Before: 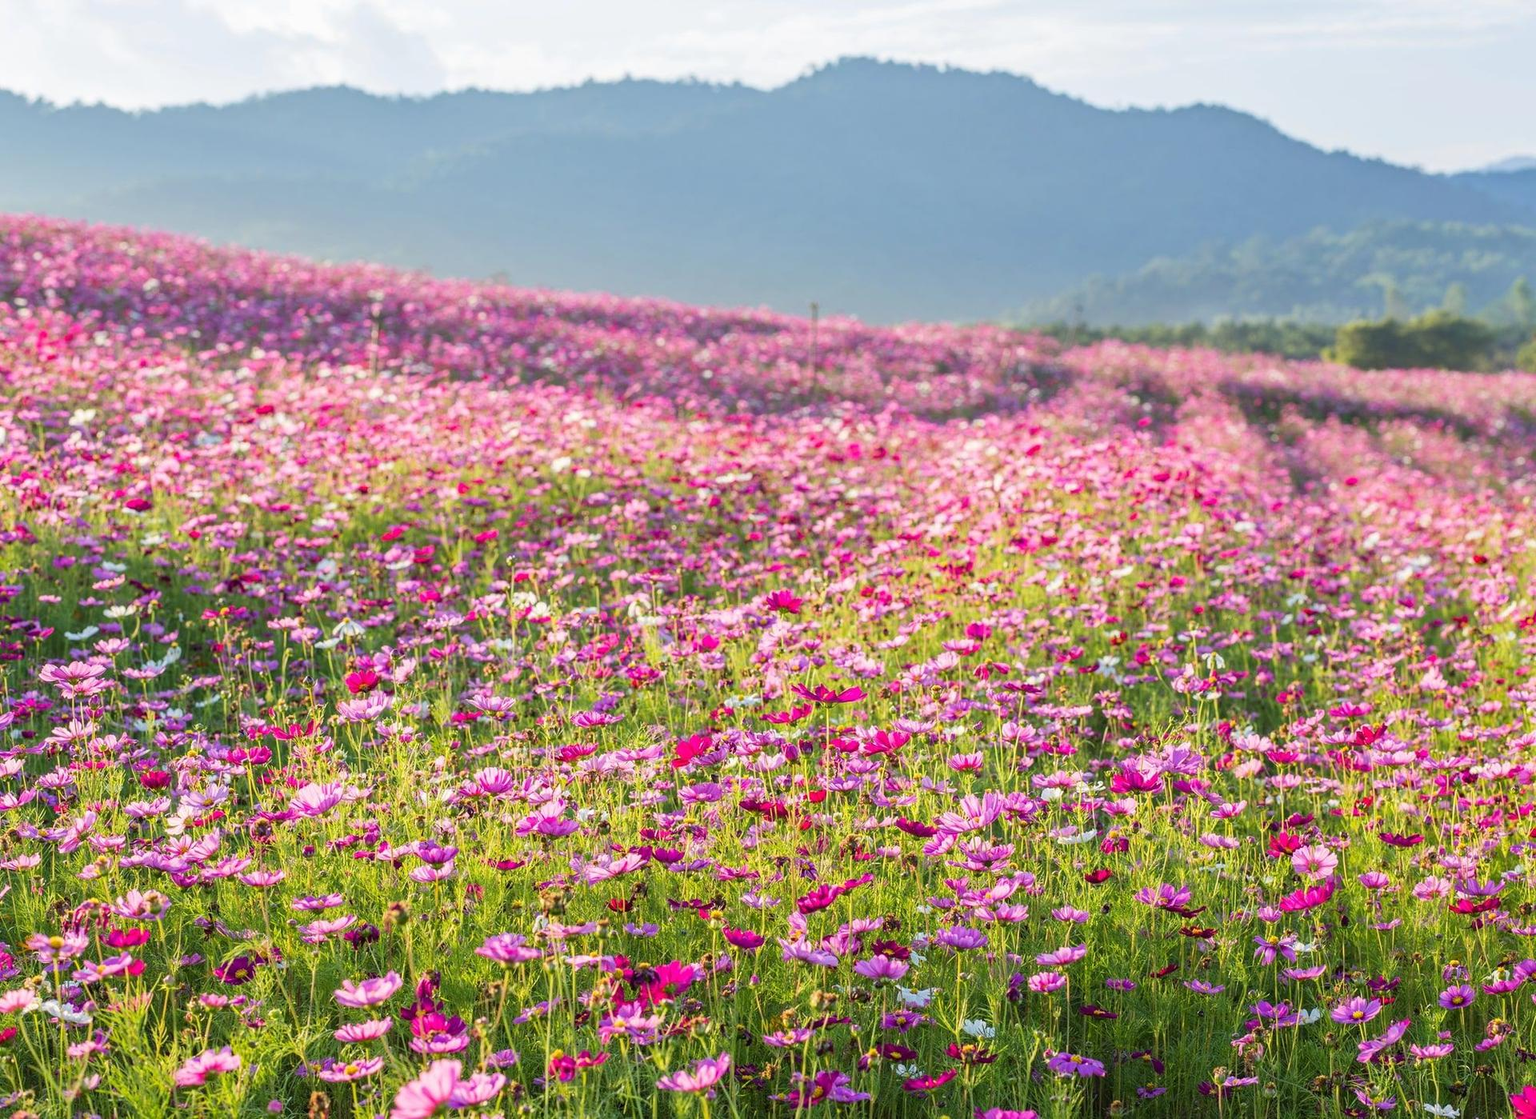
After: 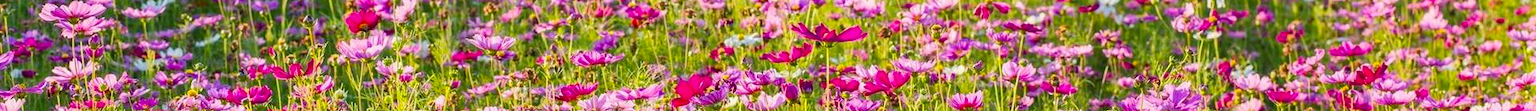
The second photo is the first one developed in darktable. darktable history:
crop and rotate: top 59.084%, bottom 30.916%
color balance rgb: linear chroma grading › shadows -8%, linear chroma grading › global chroma 10%, perceptual saturation grading › global saturation 2%, perceptual saturation grading › highlights -2%, perceptual saturation grading › mid-tones 4%, perceptual saturation grading › shadows 8%, perceptual brilliance grading › global brilliance 2%, perceptual brilliance grading › highlights -4%, global vibrance 16%, saturation formula JzAzBz (2021)
